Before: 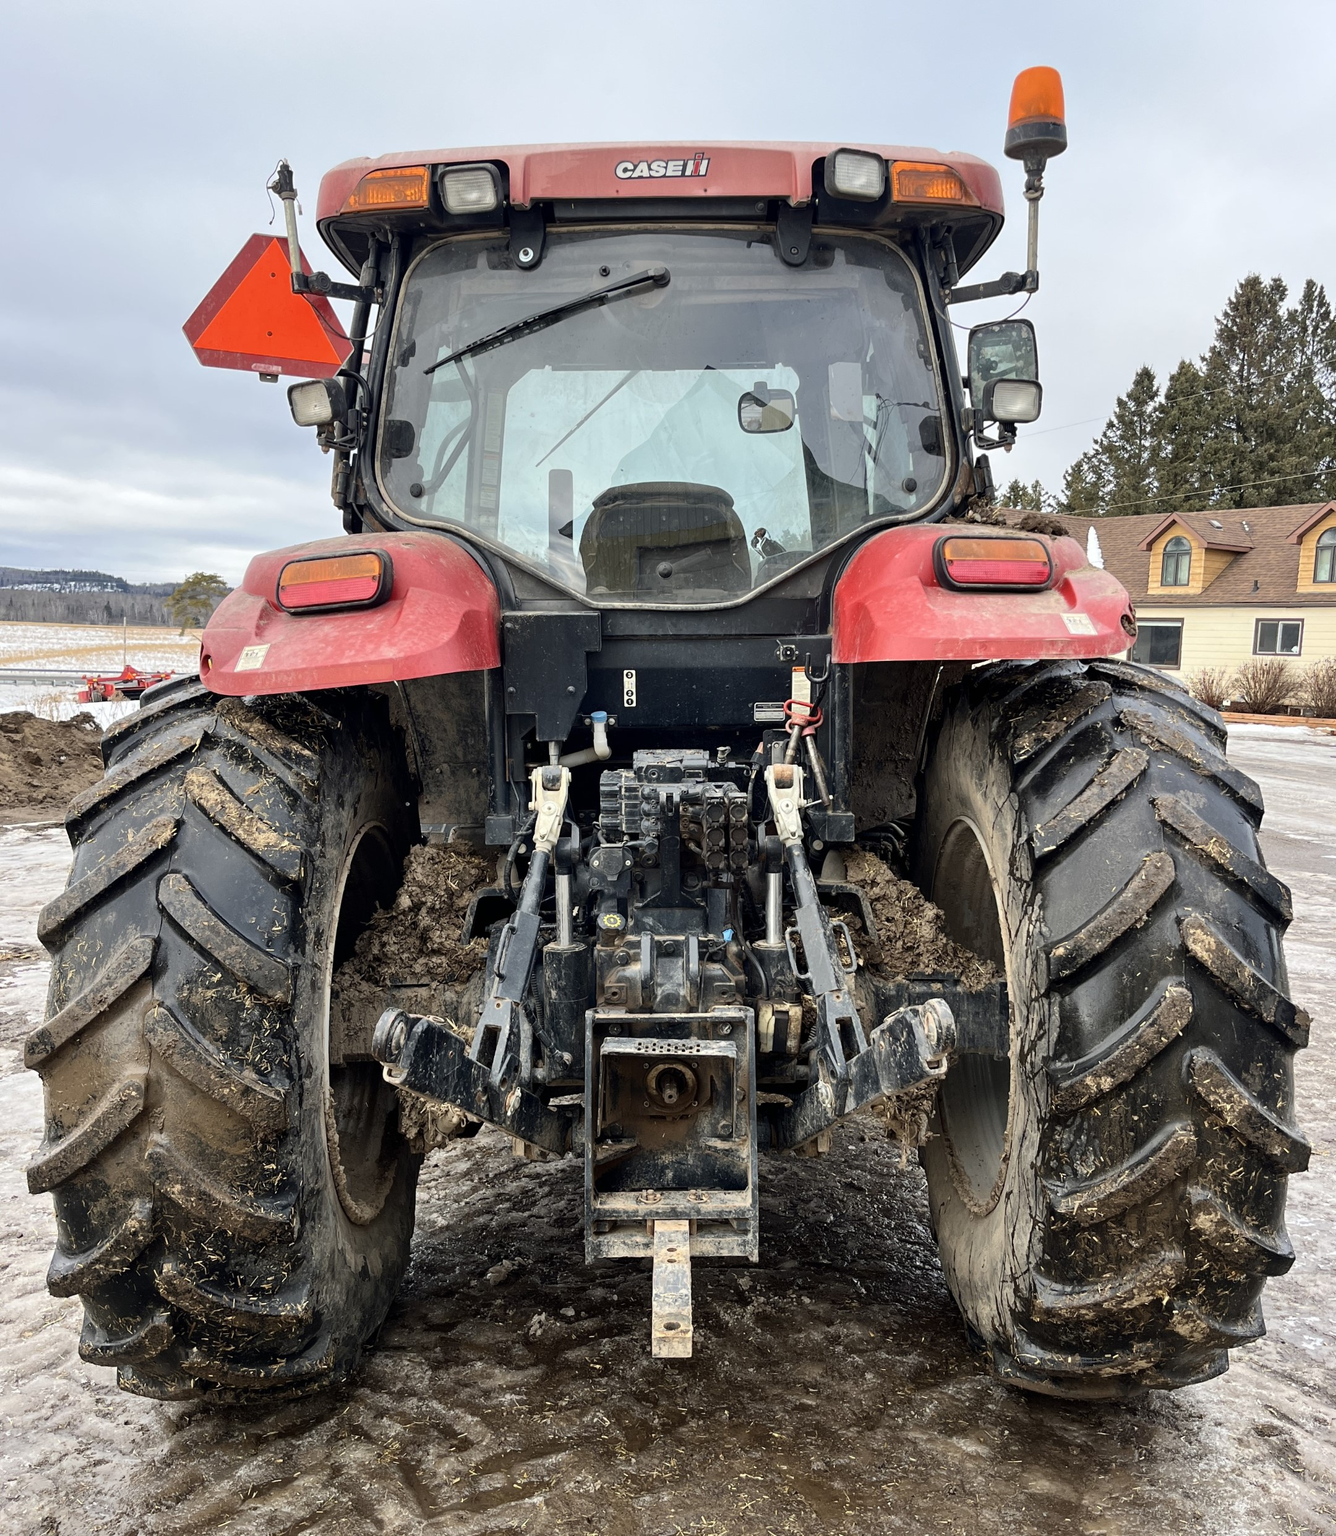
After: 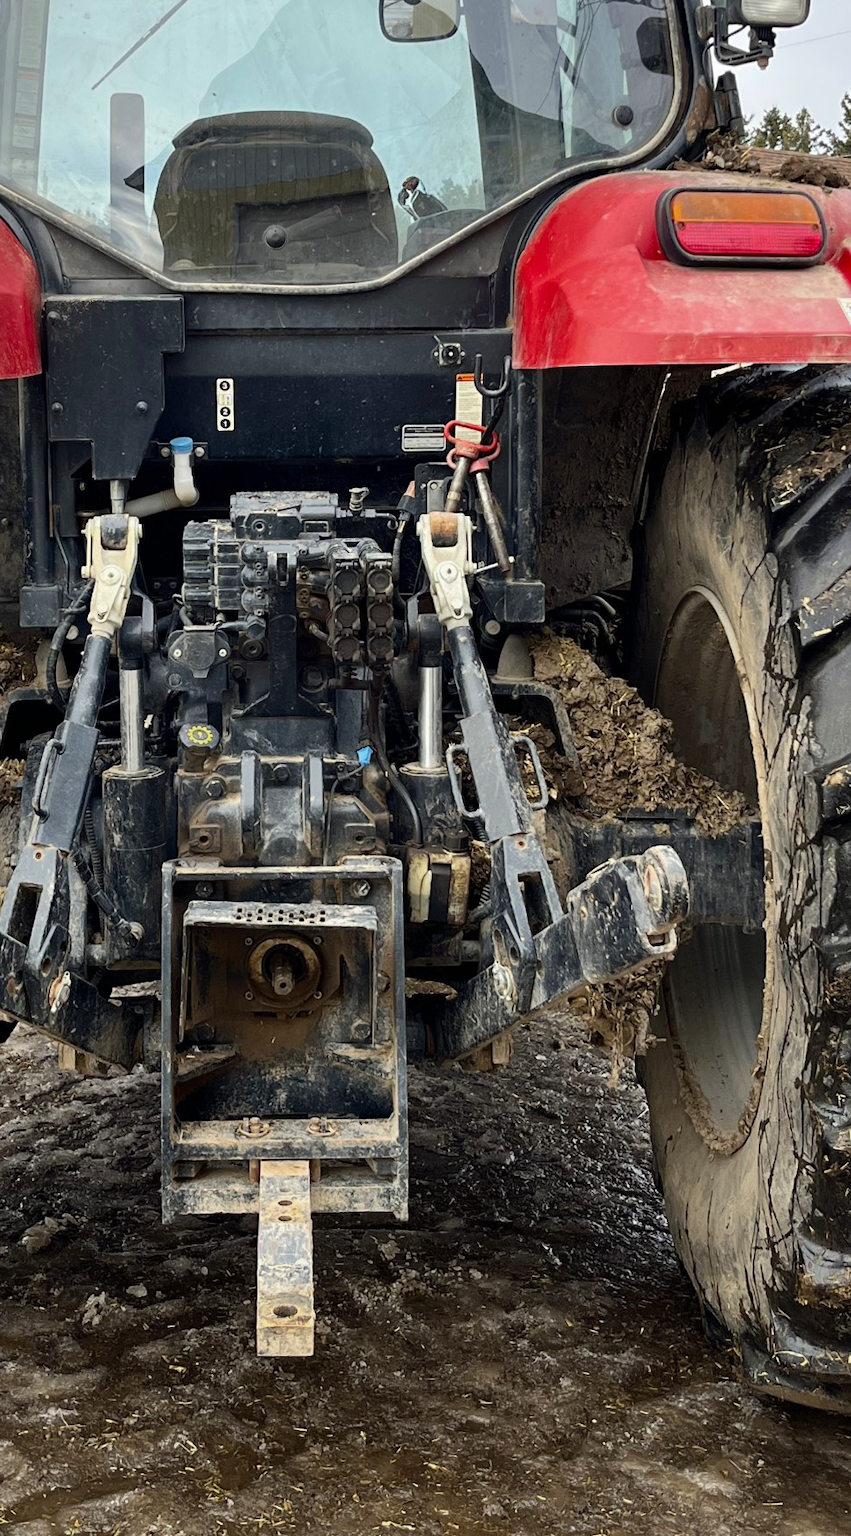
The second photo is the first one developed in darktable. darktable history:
crop: left 35.294%, top 26.319%, right 19.808%, bottom 3.348%
color balance rgb: linear chroma grading › global chroma 0.311%, perceptual saturation grading › global saturation 25.356%
color zones: curves: ch0 [(0, 0.444) (0.143, 0.442) (0.286, 0.441) (0.429, 0.441) (0.571, 0.441) (0.714, 0.441) (0.857, 0.442) (1, 0.444)]
